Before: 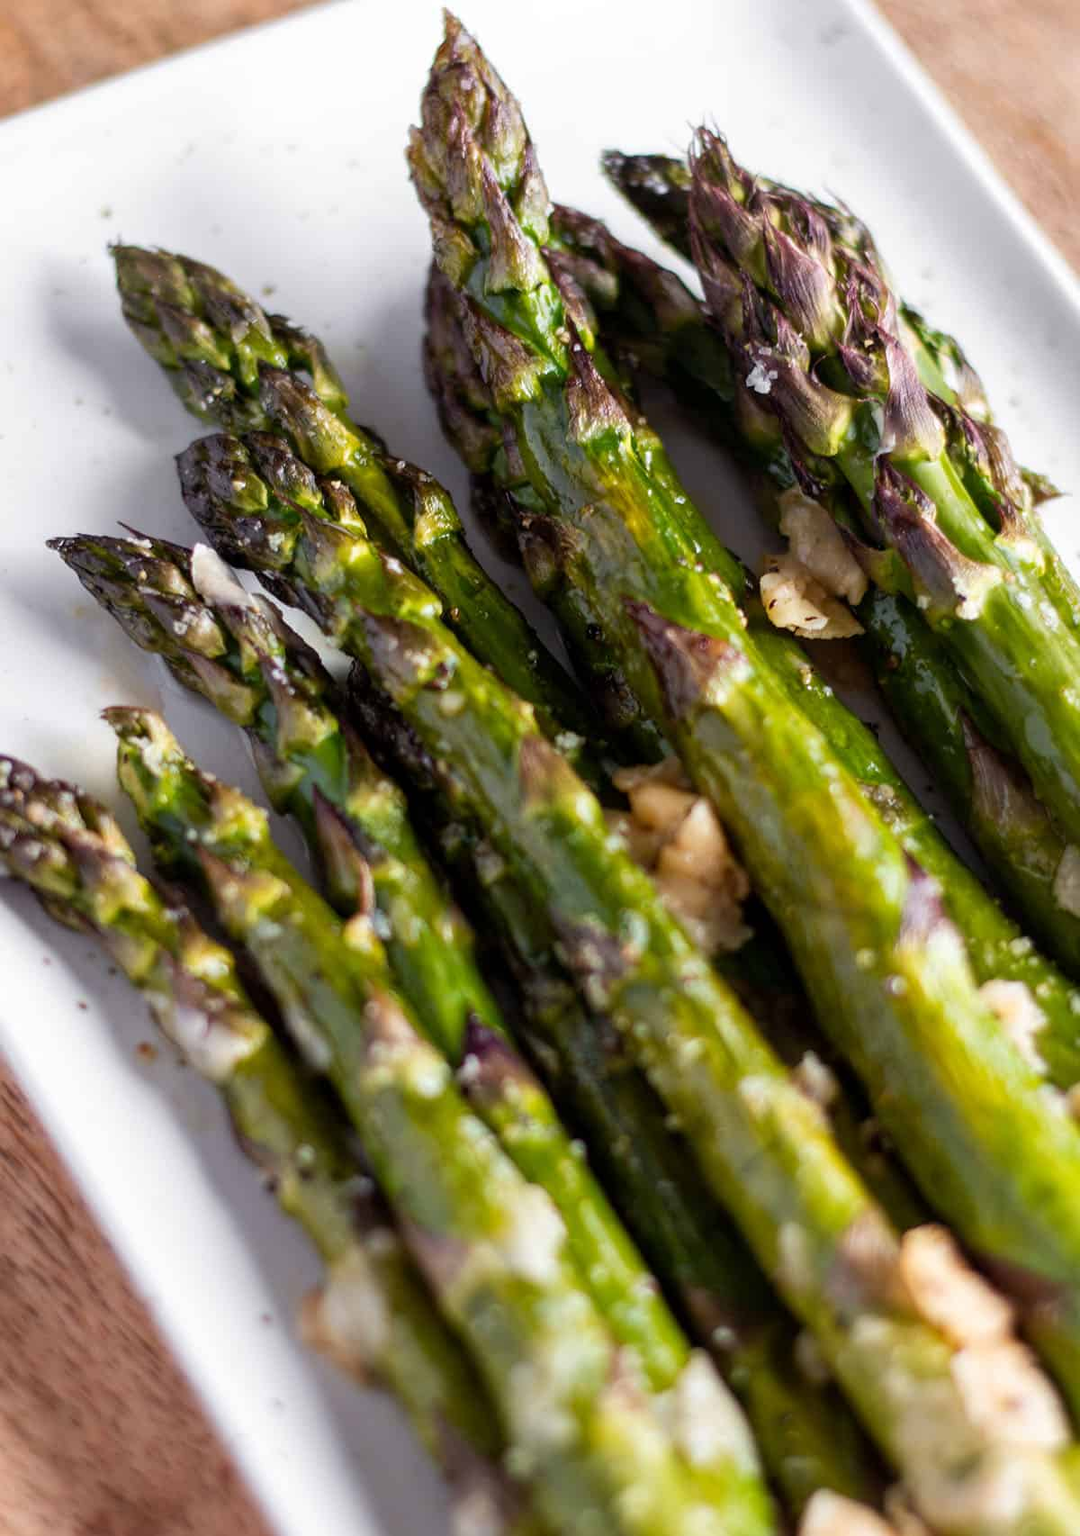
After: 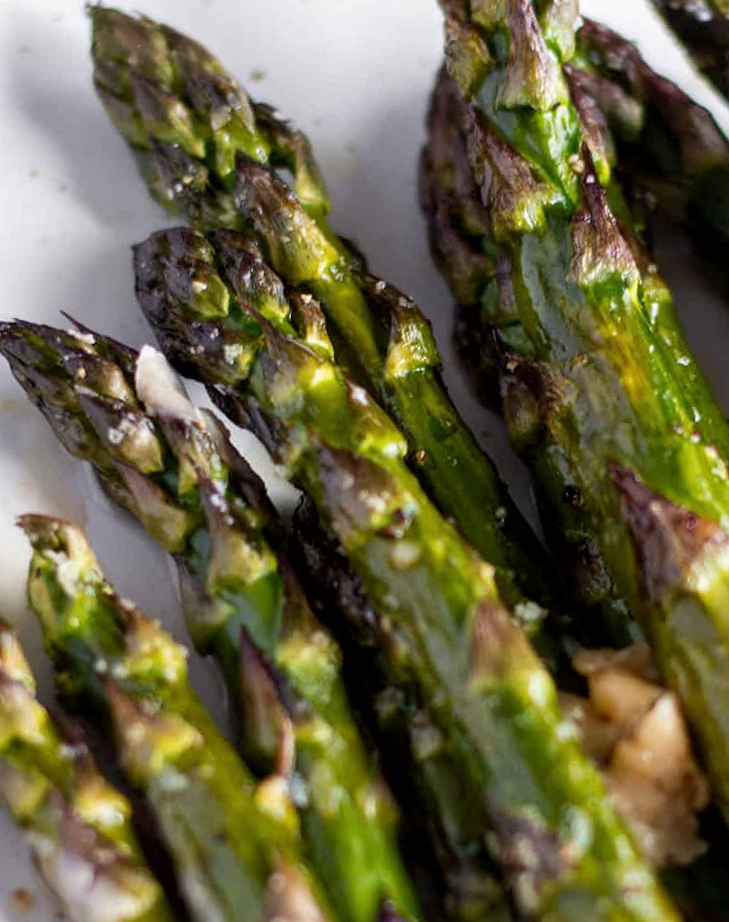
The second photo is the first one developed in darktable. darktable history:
crop and rotate: angle -6.81°, left 2.242%, top 6.614%, right 27.186%, bottom 30.554%
local contrast: mode bilateral grid, contrast 100, coarseness 100, detail 109%, midtone range 0.2
